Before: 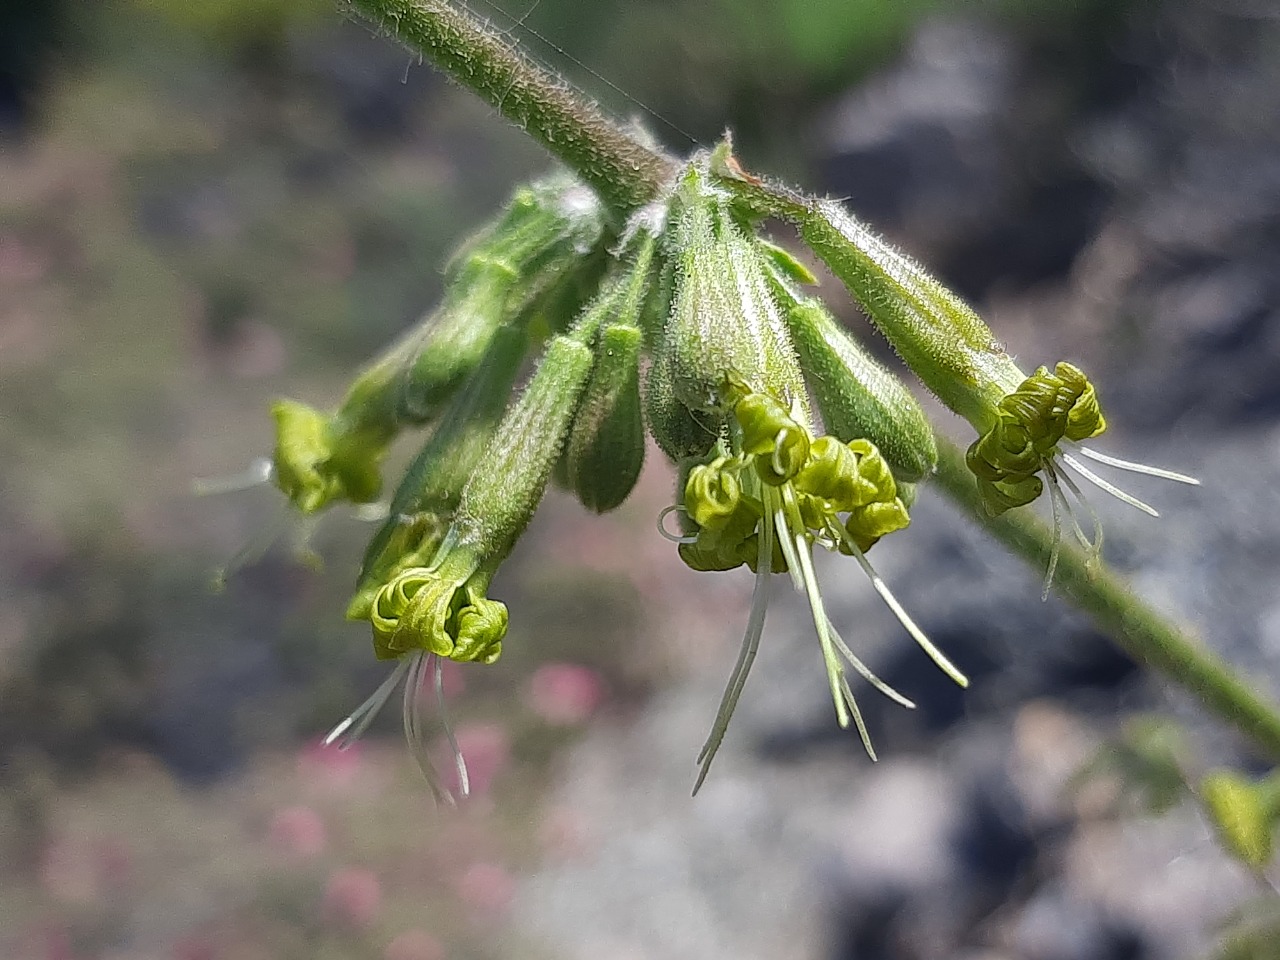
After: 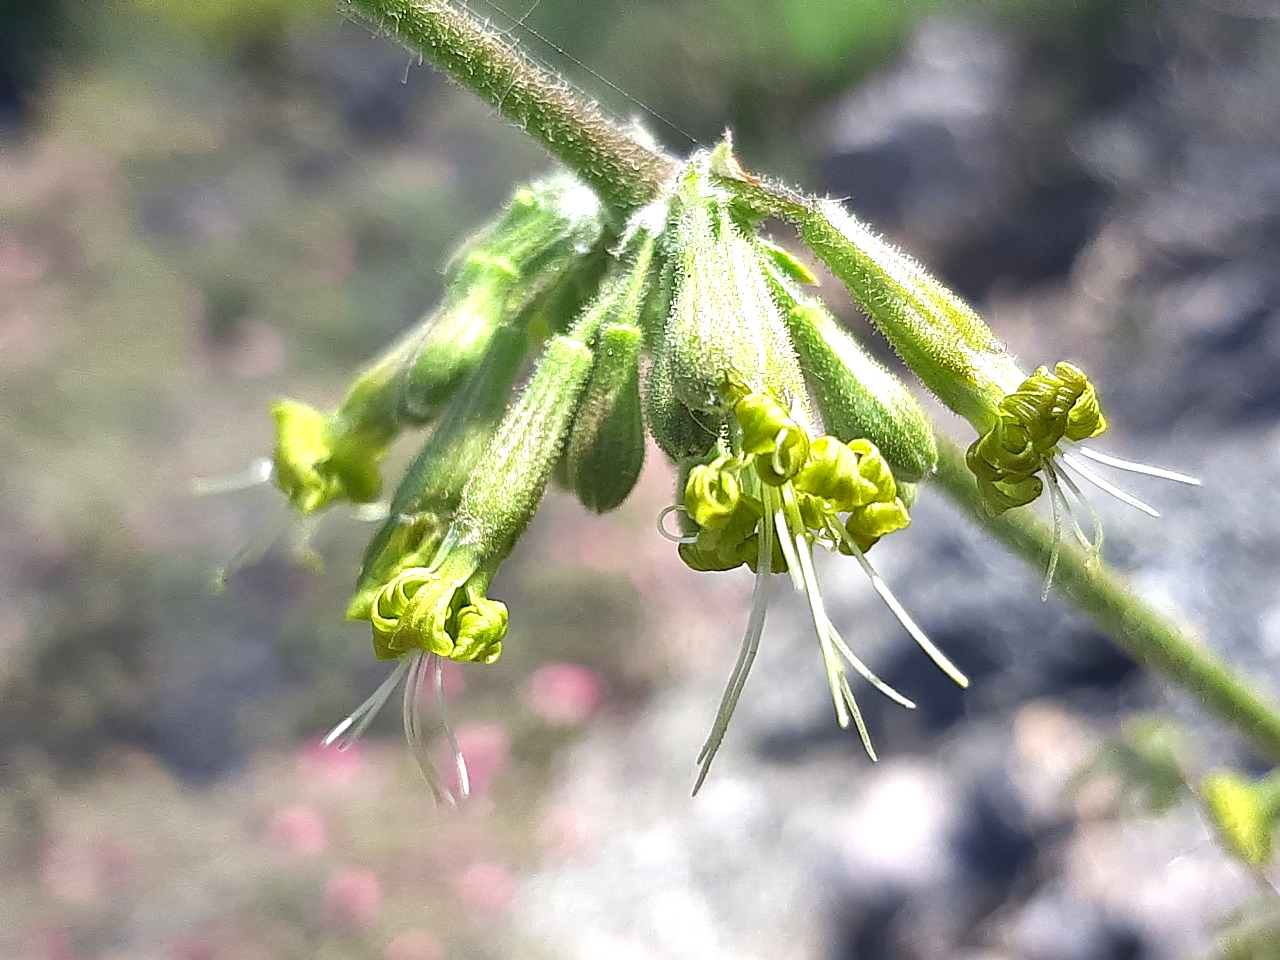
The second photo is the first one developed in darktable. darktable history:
shadows and highlights: shadows 37.27, highlights -28.18, soften with gaussian
exposure: exposure 1 EV, compensate highlight preservation false
